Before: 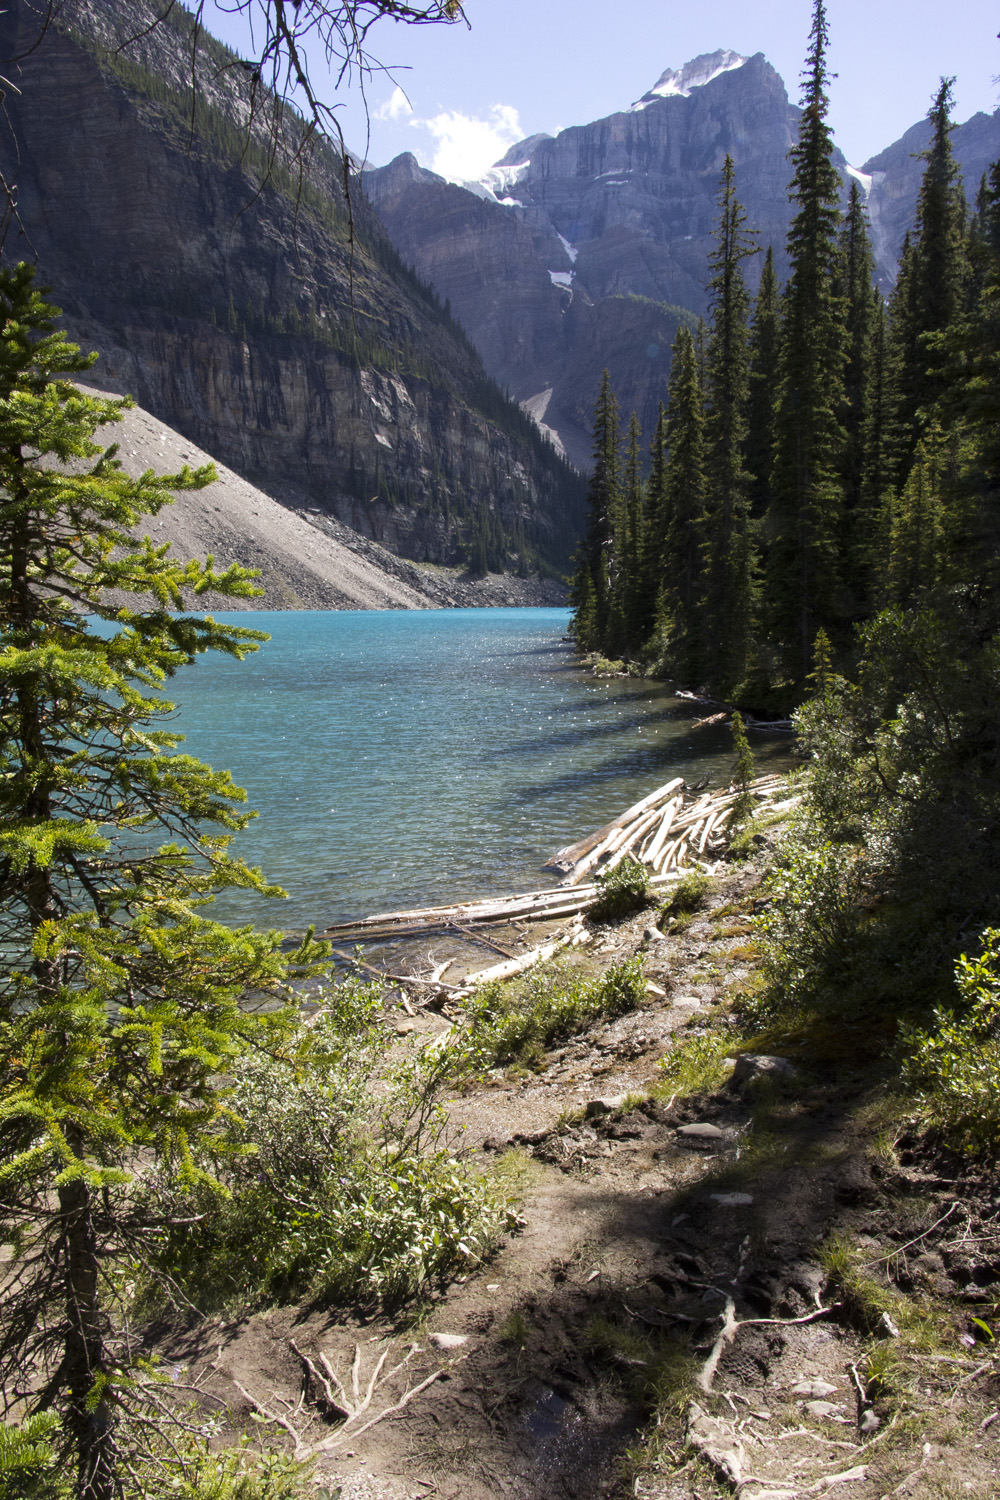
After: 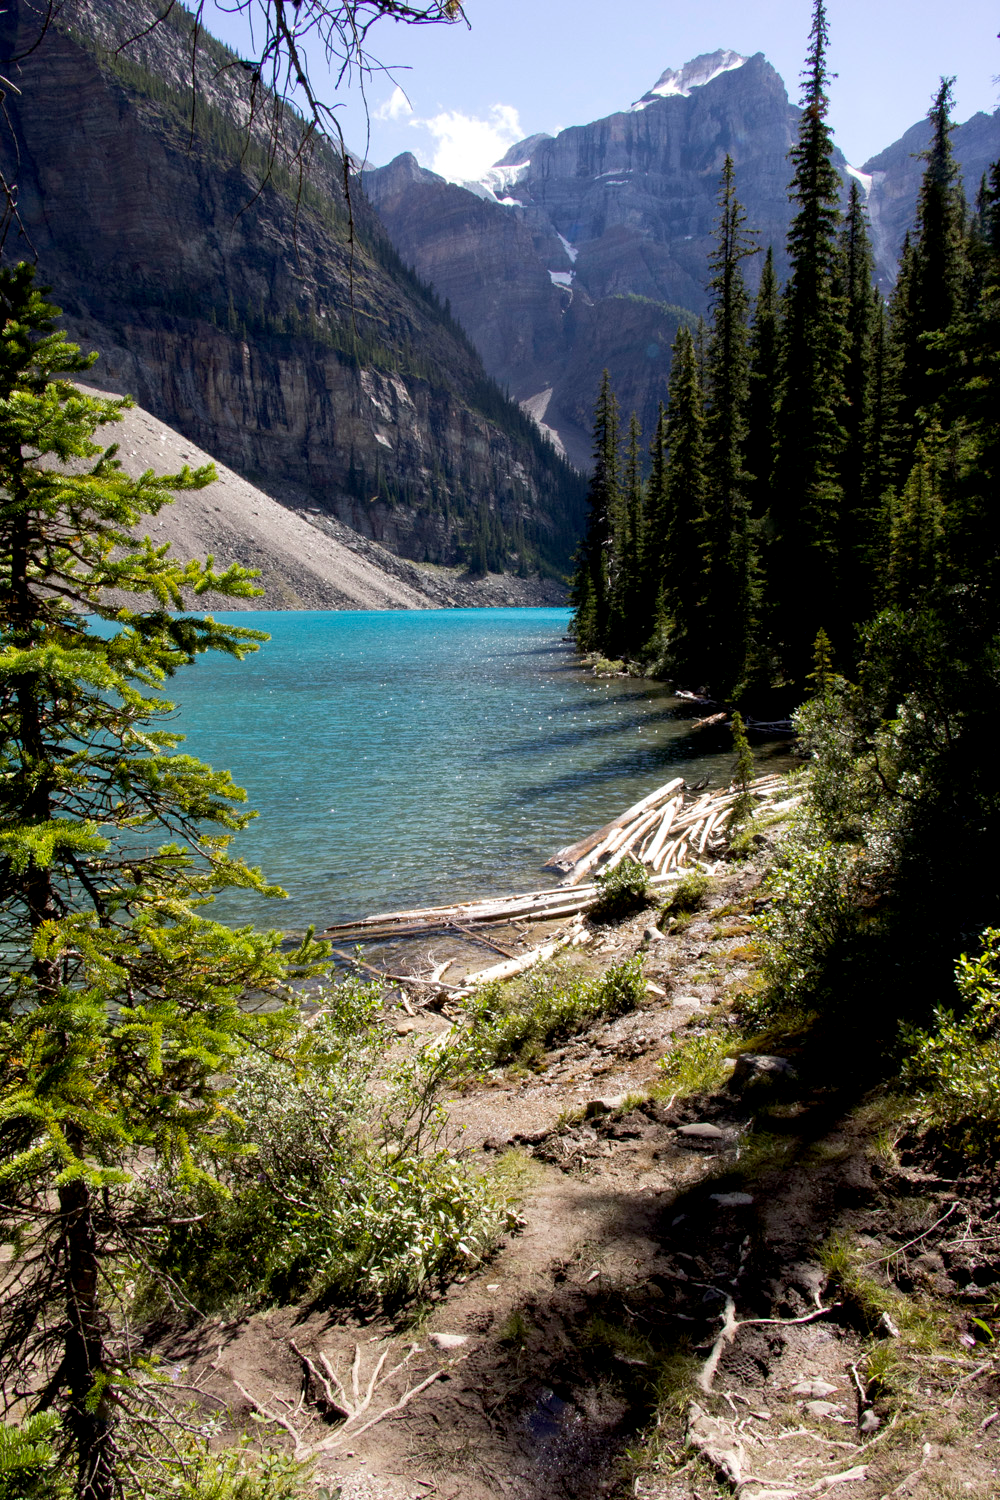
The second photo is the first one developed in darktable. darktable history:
exposure: black level correction 0.009, exposure 0.017 EV, compensate exposure bias true, compensate highlight preservation false
